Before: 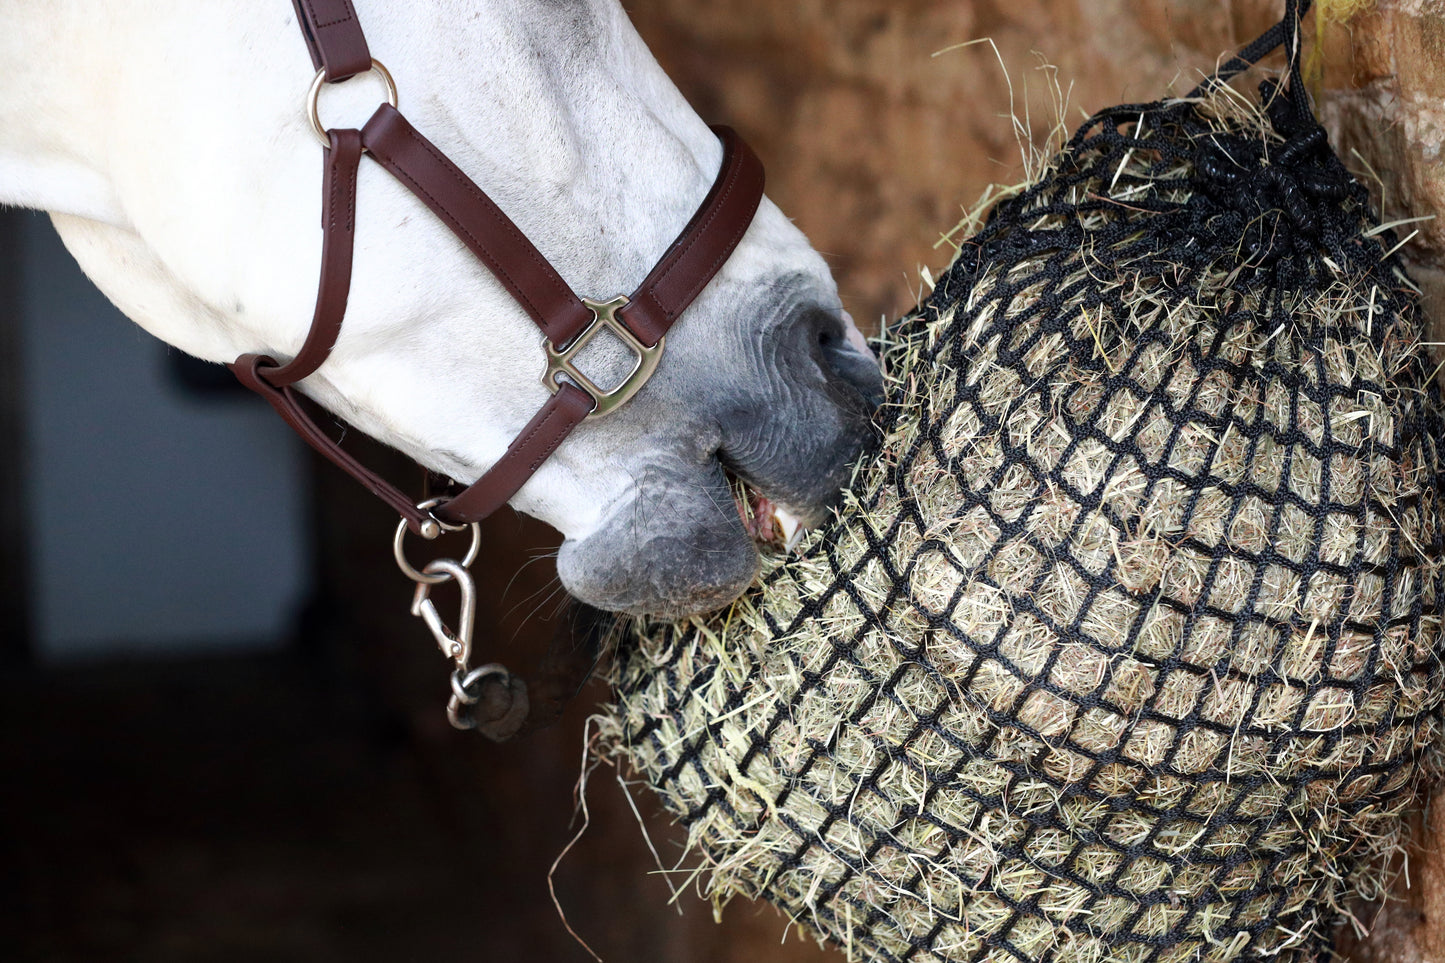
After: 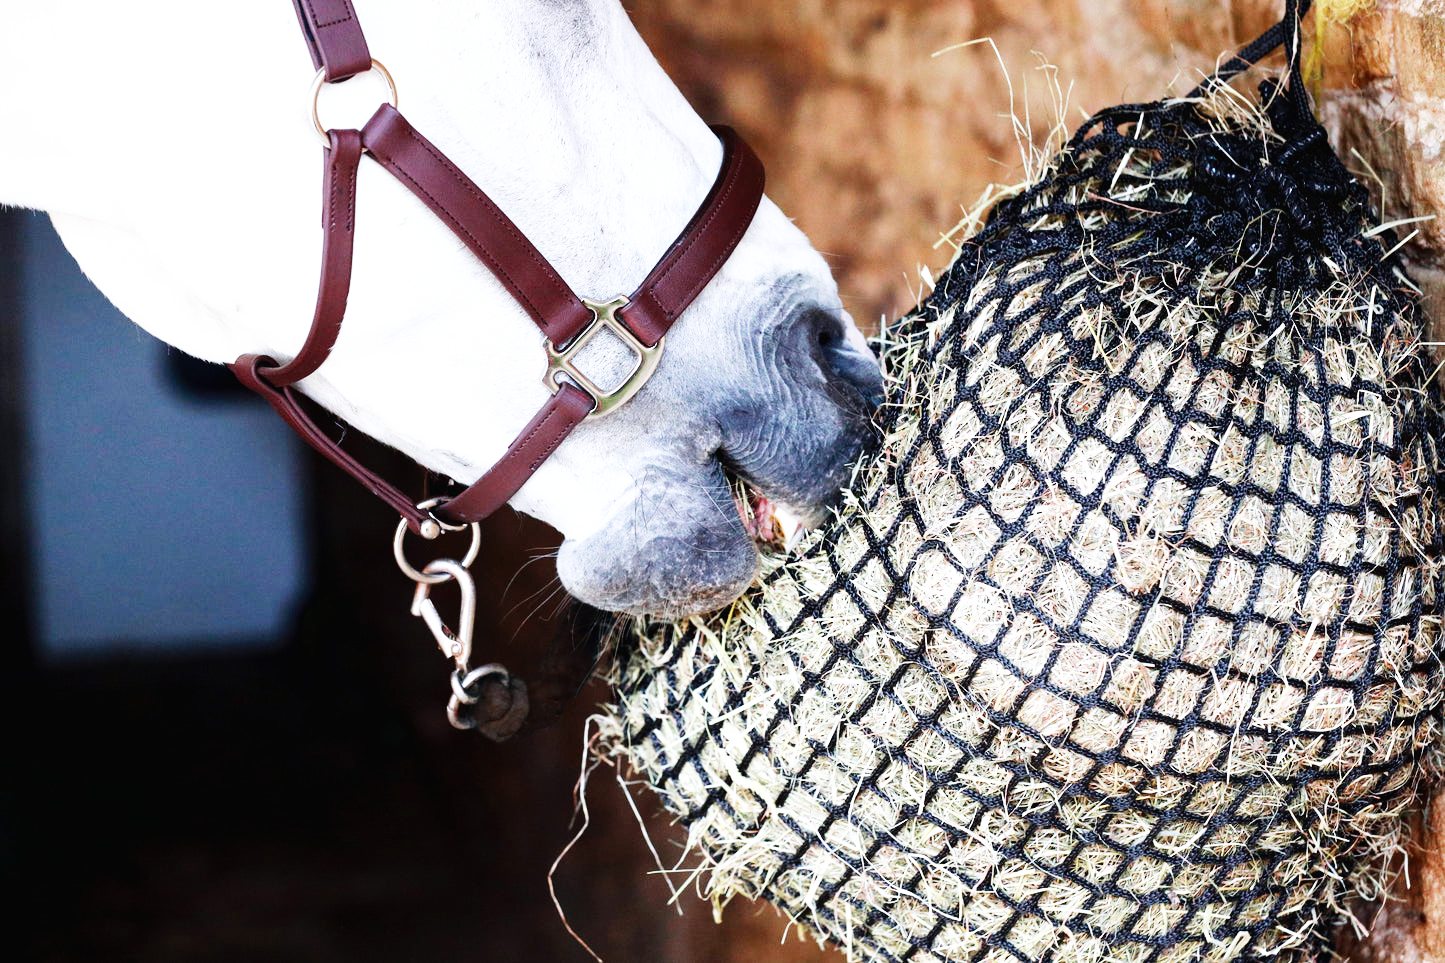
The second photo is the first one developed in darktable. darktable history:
base curve: curves: ch0 [(0, 0.003) (0.001, 0.002) (0.006, 0.004) (0.02, 0.022) (0.048, 0.086) (0.094, 0.234) (0.162, 0.431) (0.258, 0.629) (0.385, 0.8) (0.548, 0.918) (0.751, 0.988) (1, 1)], preserve colors none
color calibration: illuminant as shot in camera, x 0.358, y 0.373, temperature 4628.91 K
